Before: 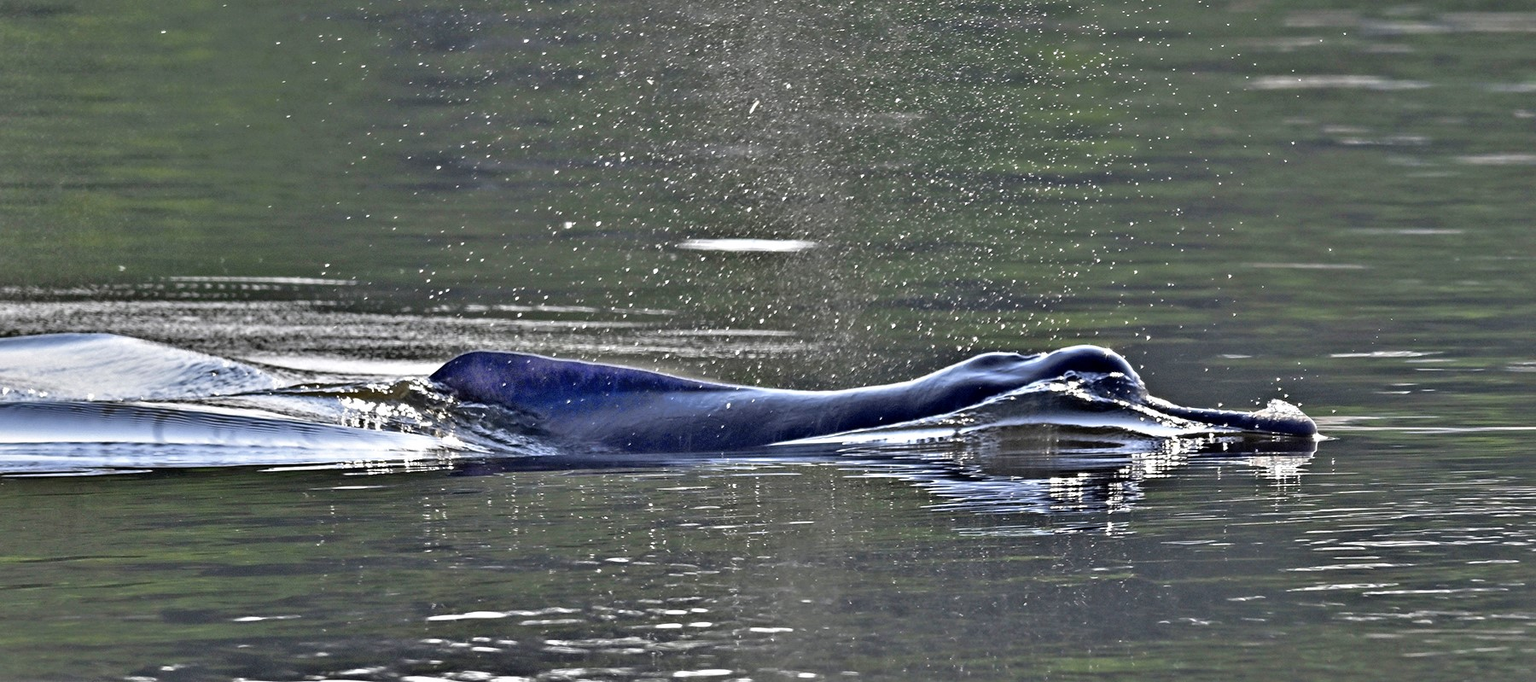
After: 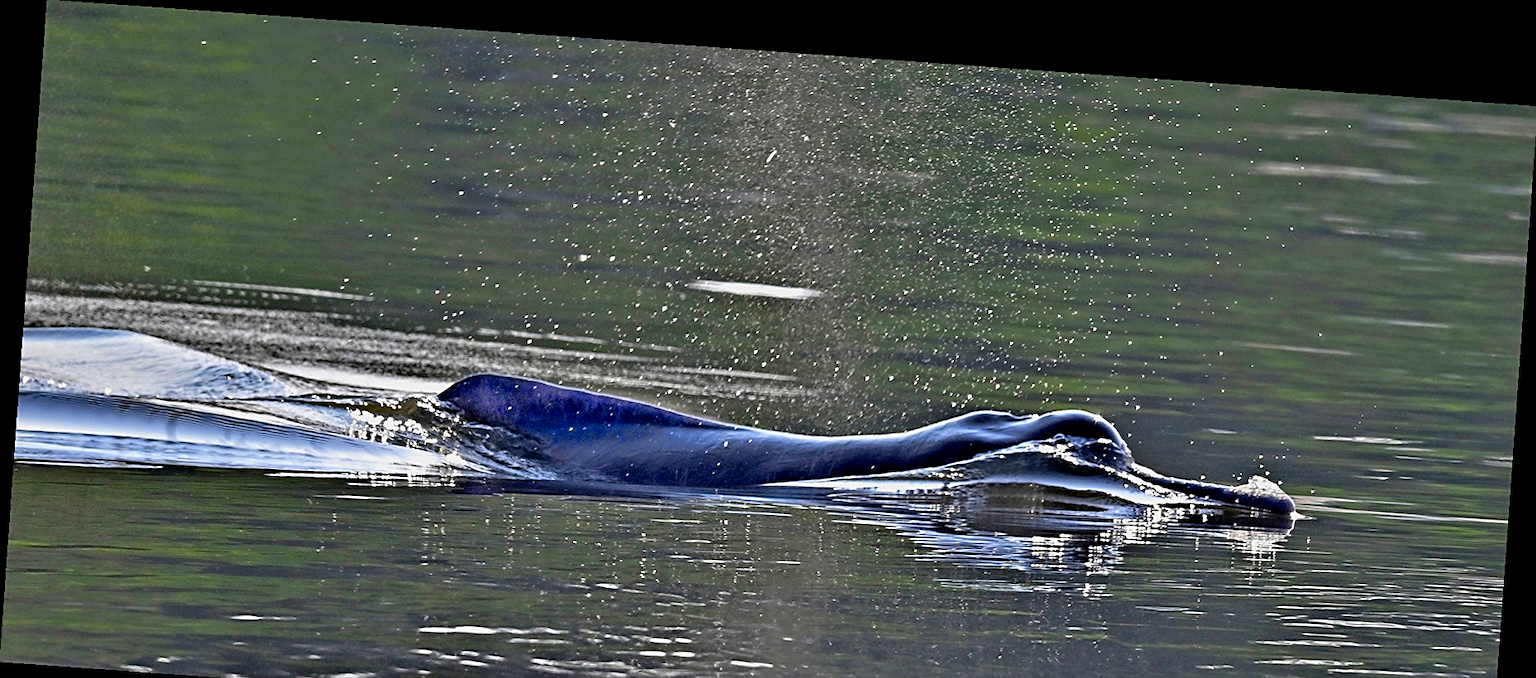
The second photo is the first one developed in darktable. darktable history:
crop and rotate: top 0%, bottom 11.49%
exposure: black level correction 0.001, exposure -0.2 EV, compensate highlight preservation false
sharpen: on, module defaults
rotate and perspective: rotation 4.1°, automatic cropping off
color balance rgb: linear chroma grading › global chroma 15%, perceptual saturation grading › global saturation 30%
